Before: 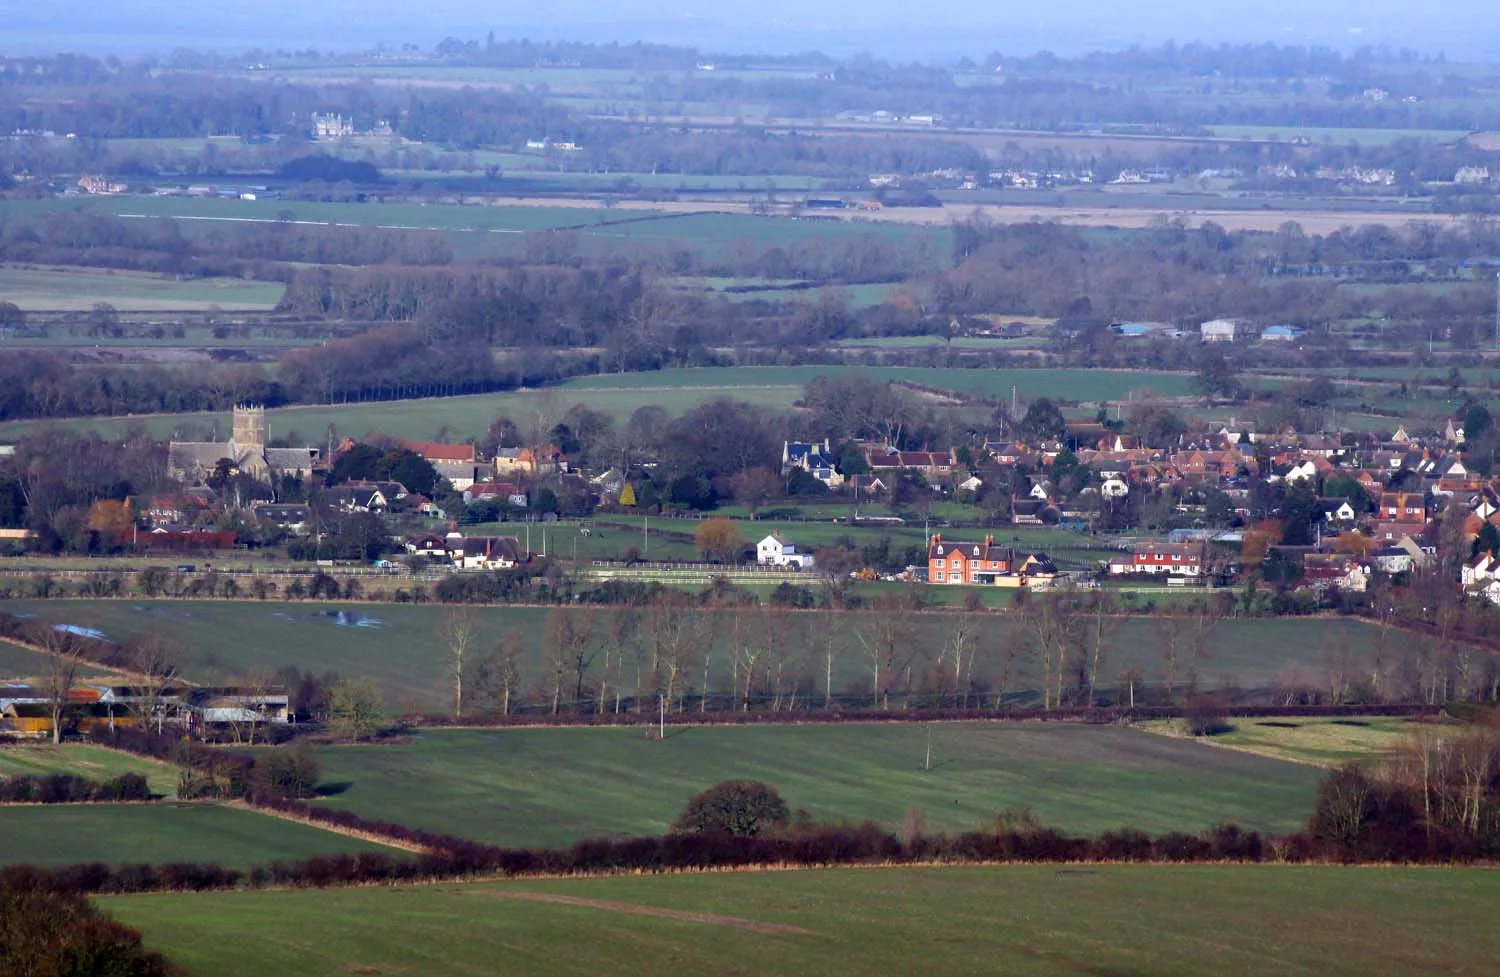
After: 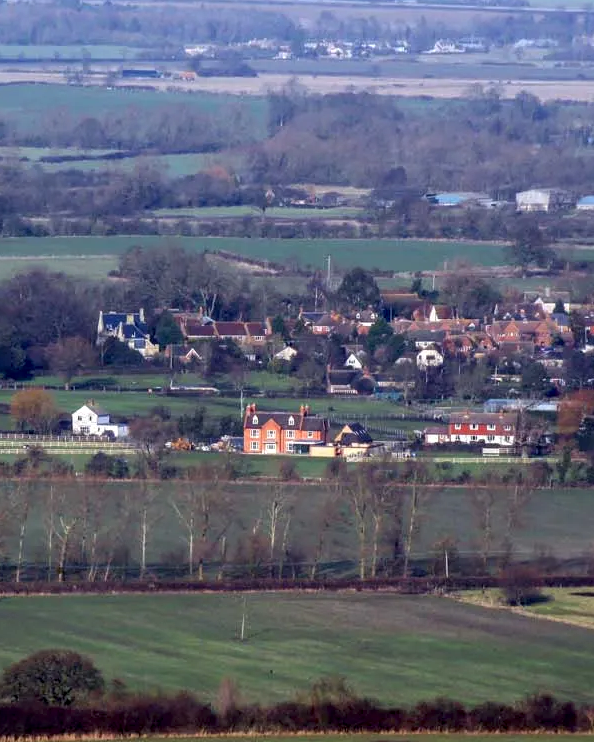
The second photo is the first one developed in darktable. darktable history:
local contrast: on, module defaults
crop: left 45.721%, top 13.393%, right 14.118%, bottom 10.01%
